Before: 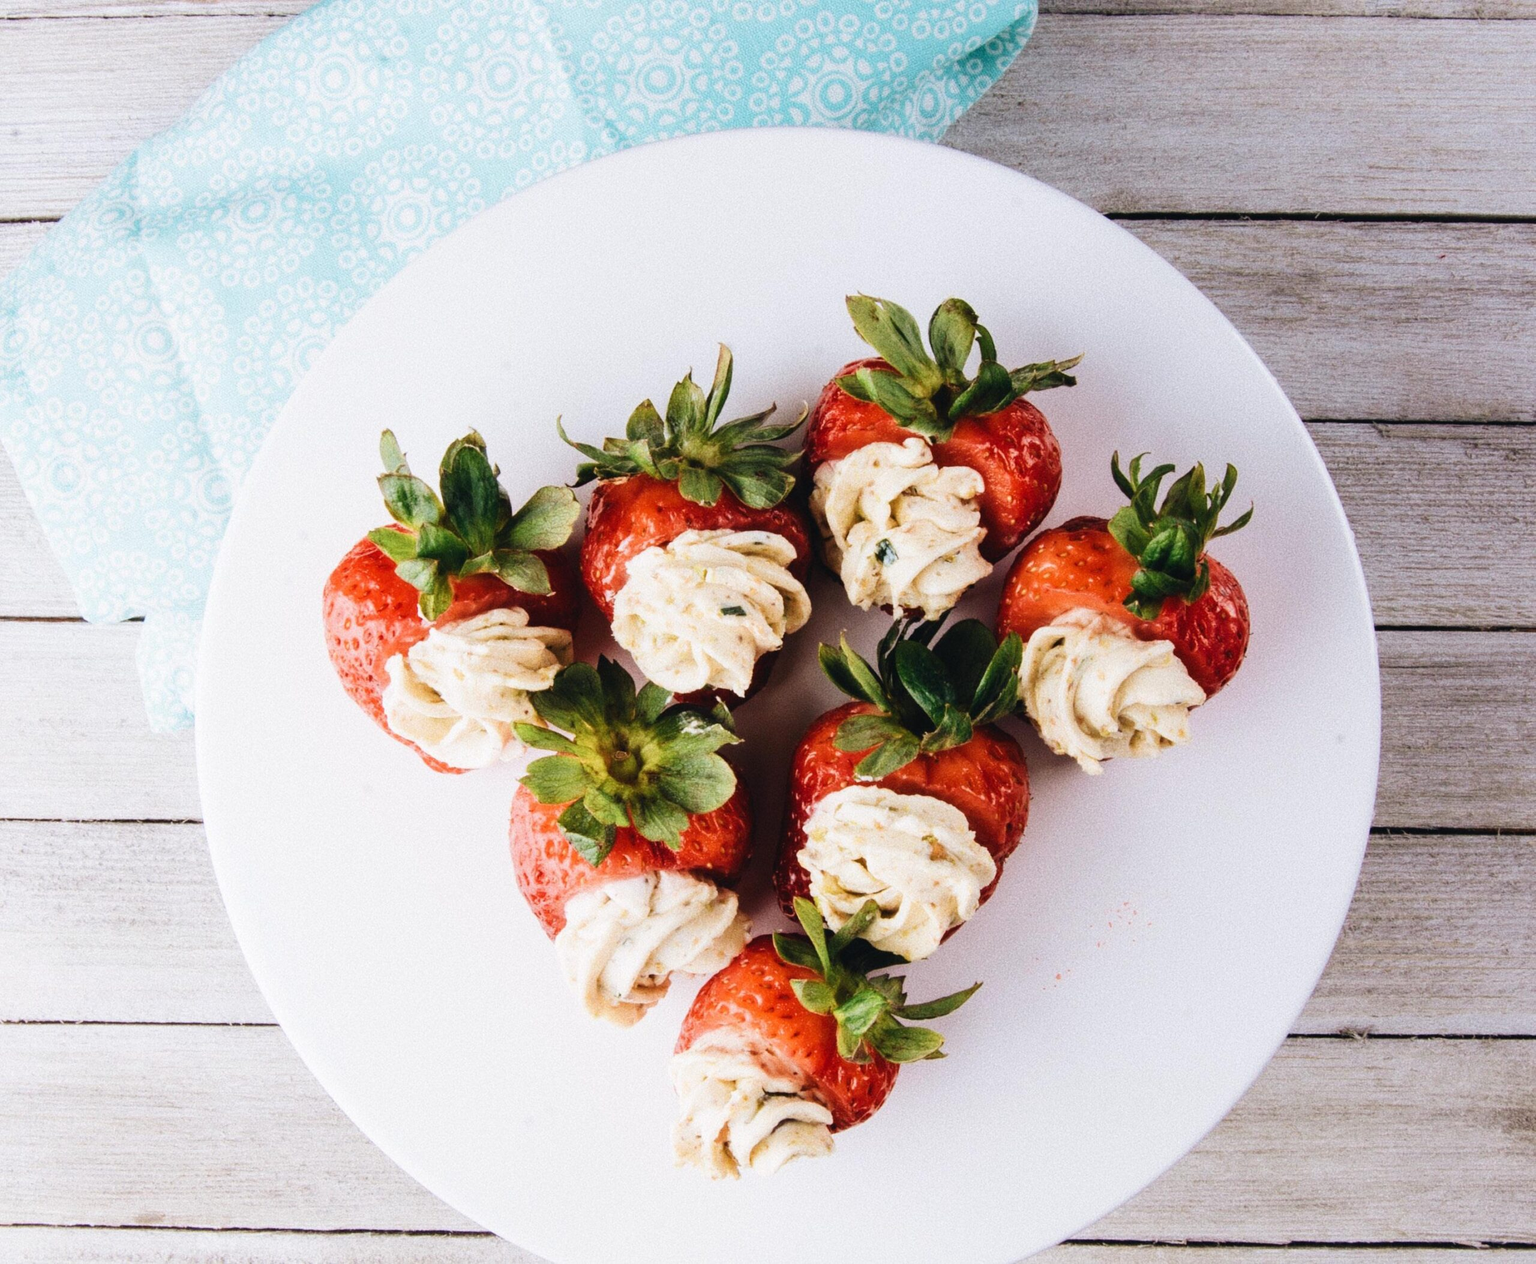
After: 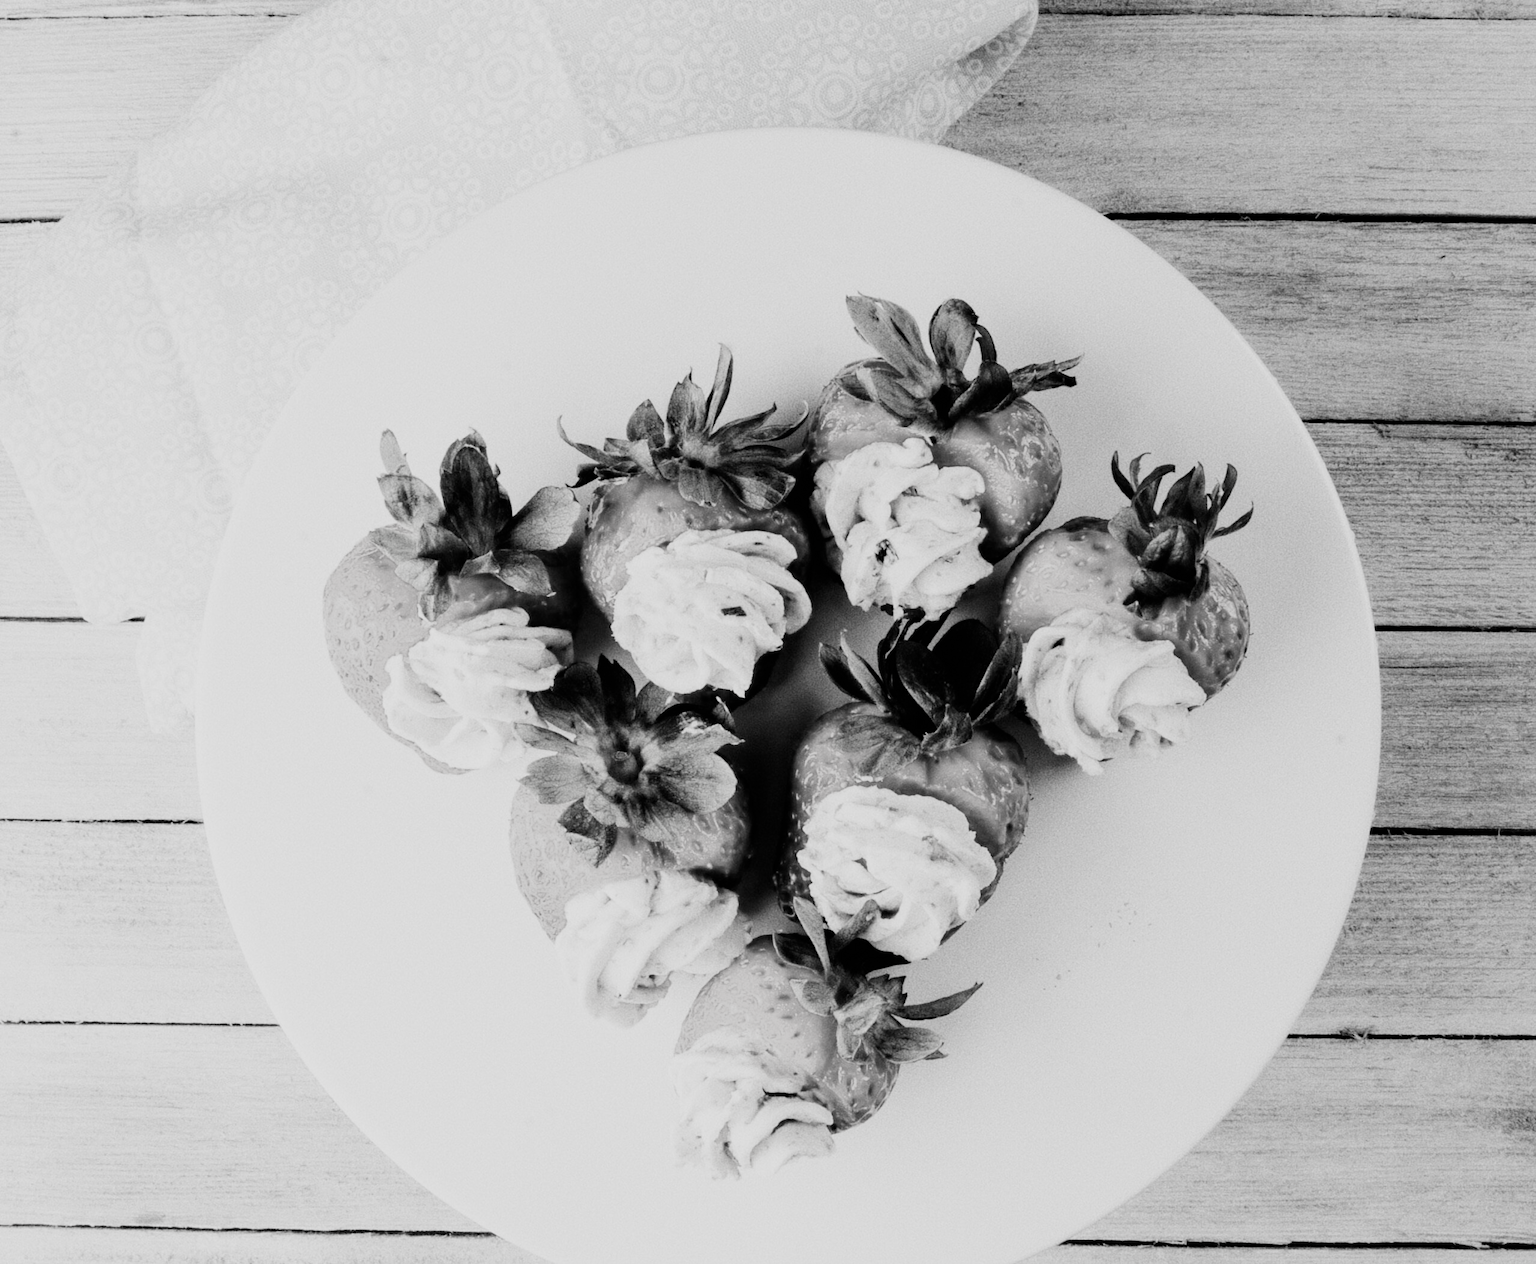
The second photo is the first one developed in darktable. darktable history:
filmic rgb: black relative exposure -5.13 EV, white relative exposure 3.51 EV, threshold 3.04 EV, hardness 3.17, contrast 1.3, highlights saturation mix -49.39%, color science v5 (2021), contrast in shadows safe, contrast in highlights safe, enable highlight reconstruction true
